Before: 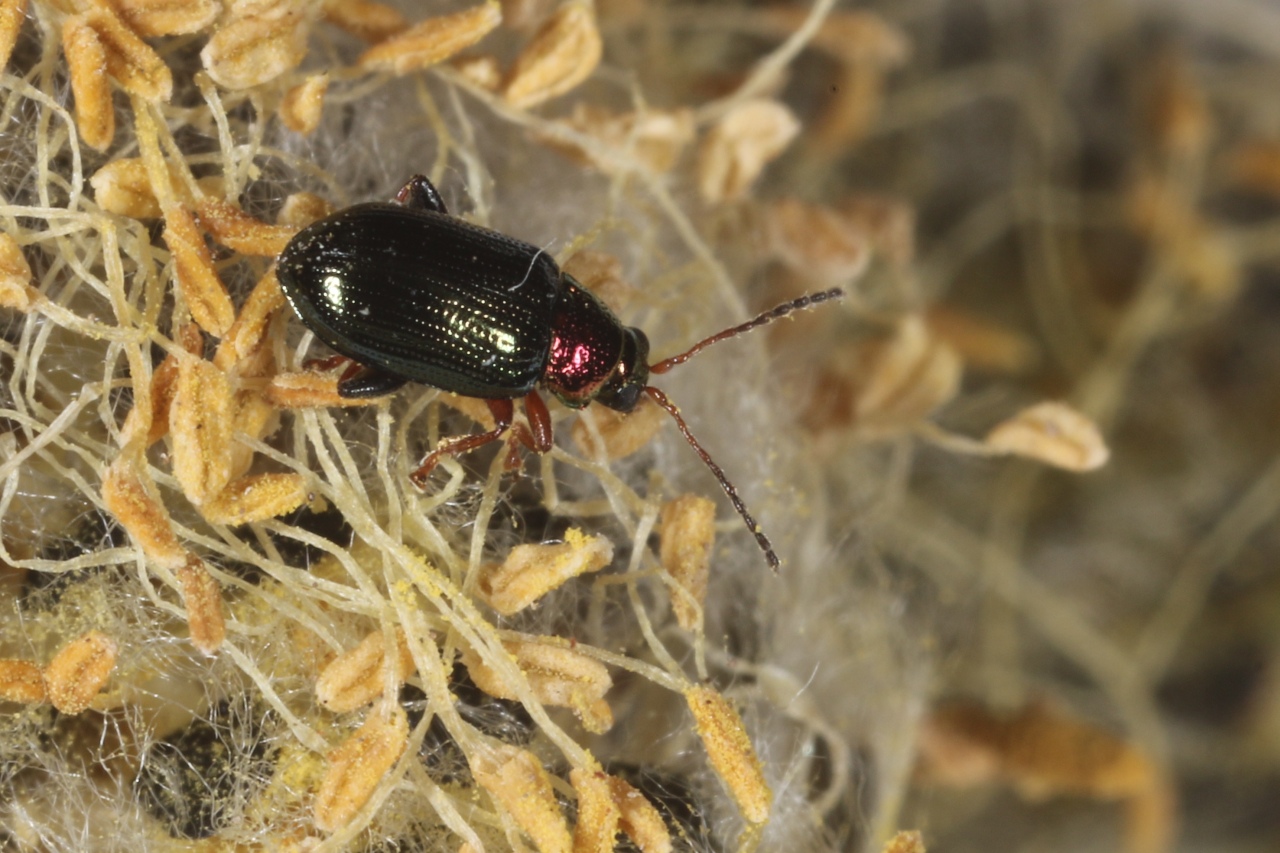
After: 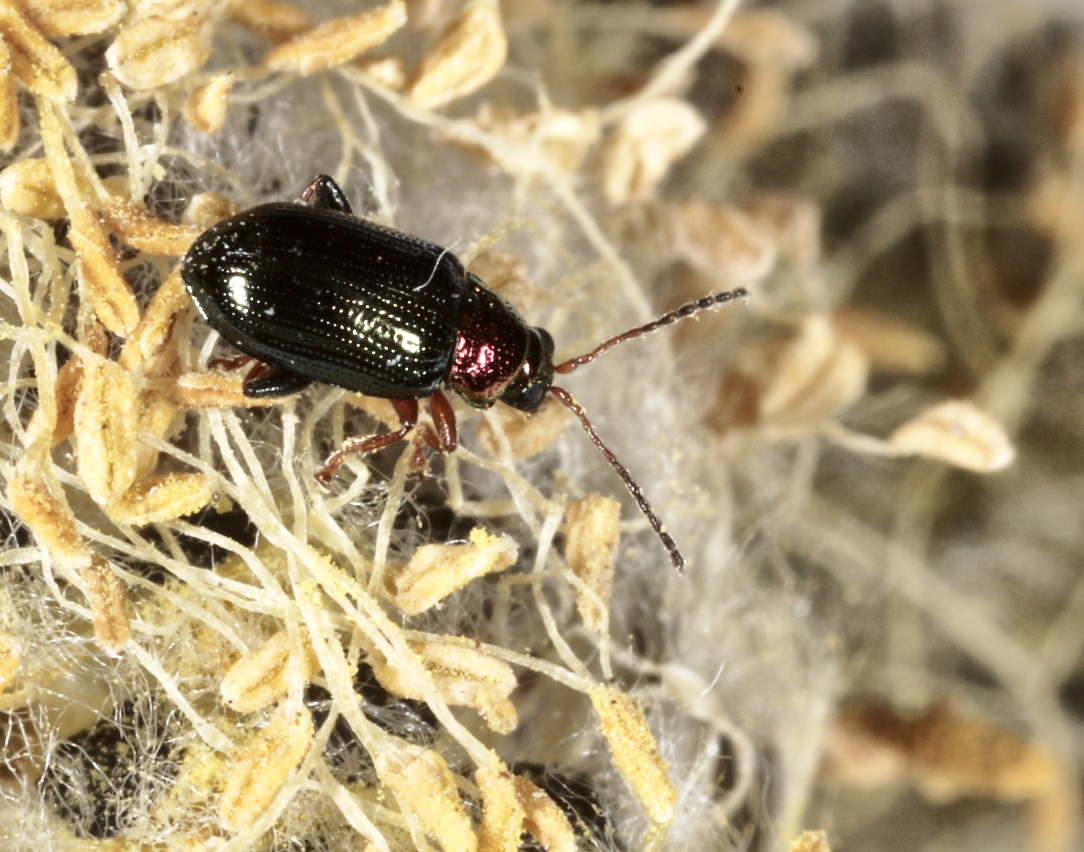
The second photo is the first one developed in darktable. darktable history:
crop: left 7.467%, right 7.8%
contrast brightness saturation: contrast 0.253, saturation -0.314
shadows and highlights: shadows 39.94, highlights -60.04
local contrast: highlights 107%, shadows 103%, detail 120%, midtone range 0.2
base curve: curves: ch0 [(0, 0) (0.005, 0.002) (0.15, 0.3) (0.4, 0.7) (0.75, 0.95) (1, 1)], preserve colors none
